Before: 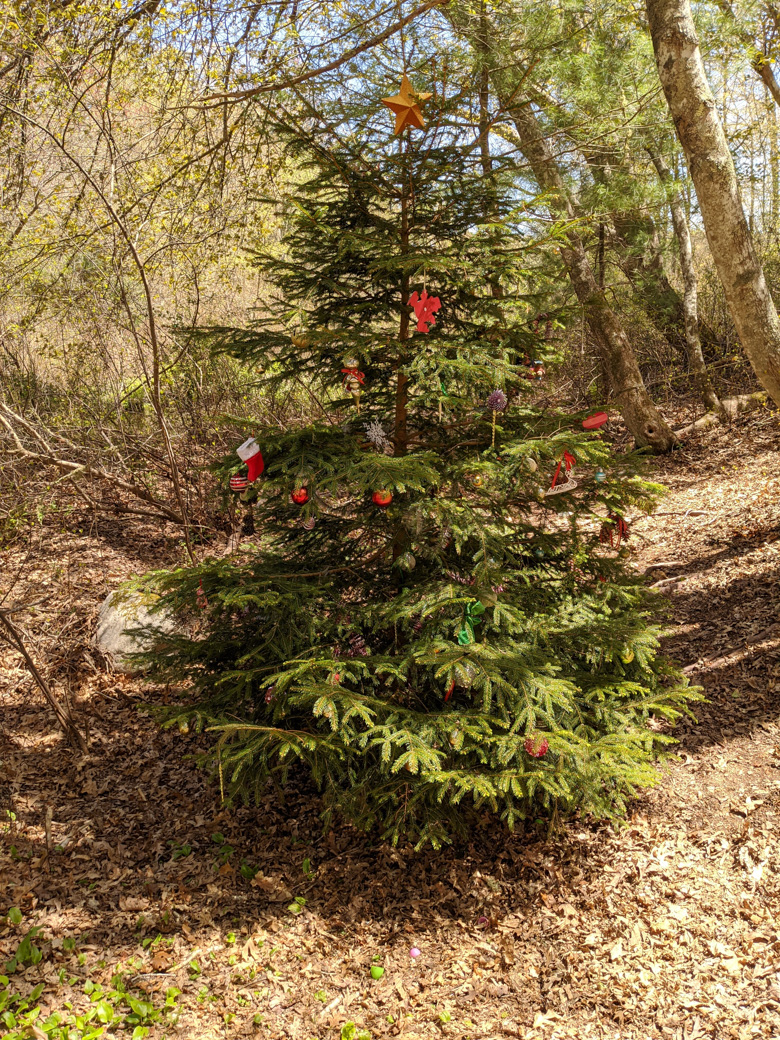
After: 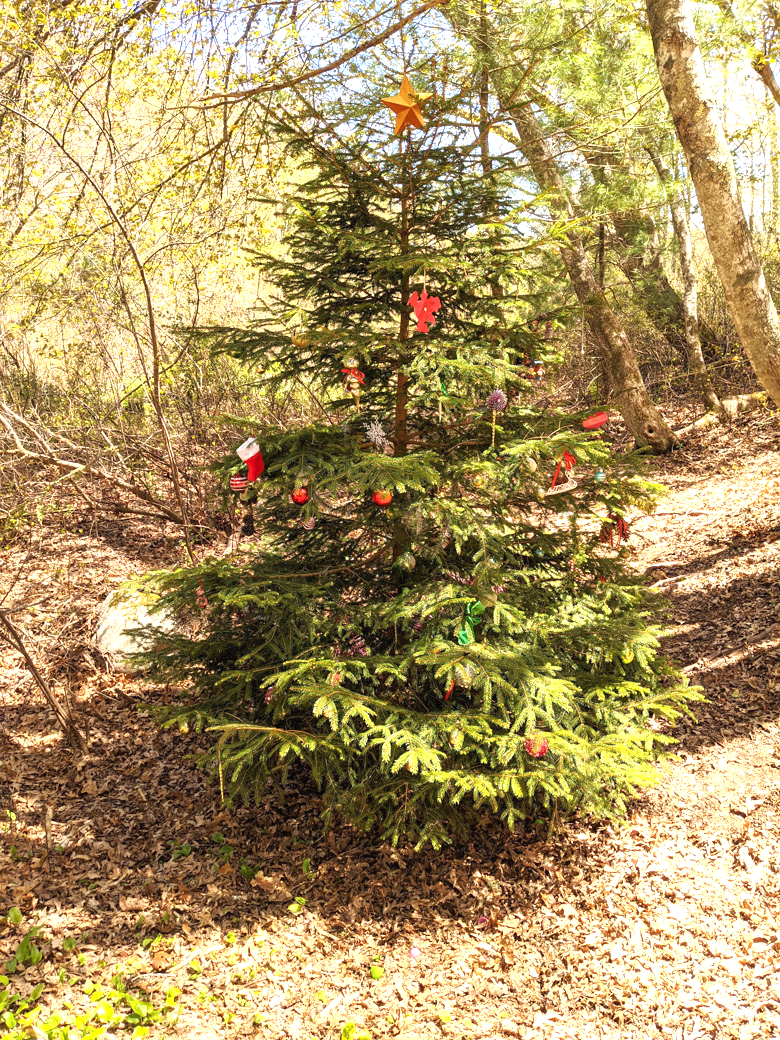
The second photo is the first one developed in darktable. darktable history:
exposure: exposure 1.15 EV, compensate highlight preservation false
tone curve: curves: ch0 [(0, 0) (0.003, 0.022) (0.011, 0.027) (0.025, 0.038) (0.044, 0.056) (0.069, 0.081) (0.1, 0.11) (0.136, 0.145) (0.177, 0.185) (0.224, 0.229) (0.277, 0.278) (0.335, 0.335) (0.399, 0.399) (0.468, 0.468) (0.543, 0.543) (0.623, 0.623) (0.709, 0.705) (0.801, 0.793) (0.898, 0.887) (1, 1)], preserve colors none
